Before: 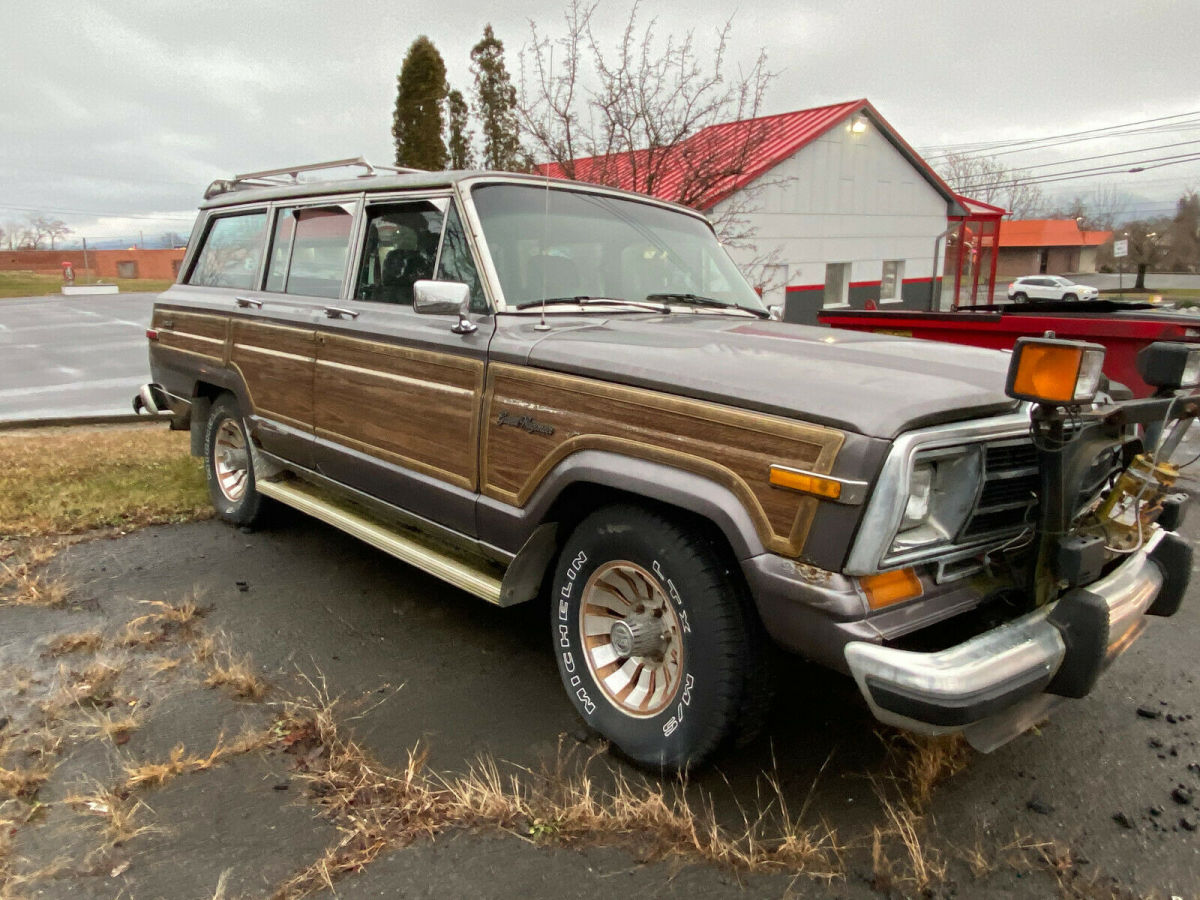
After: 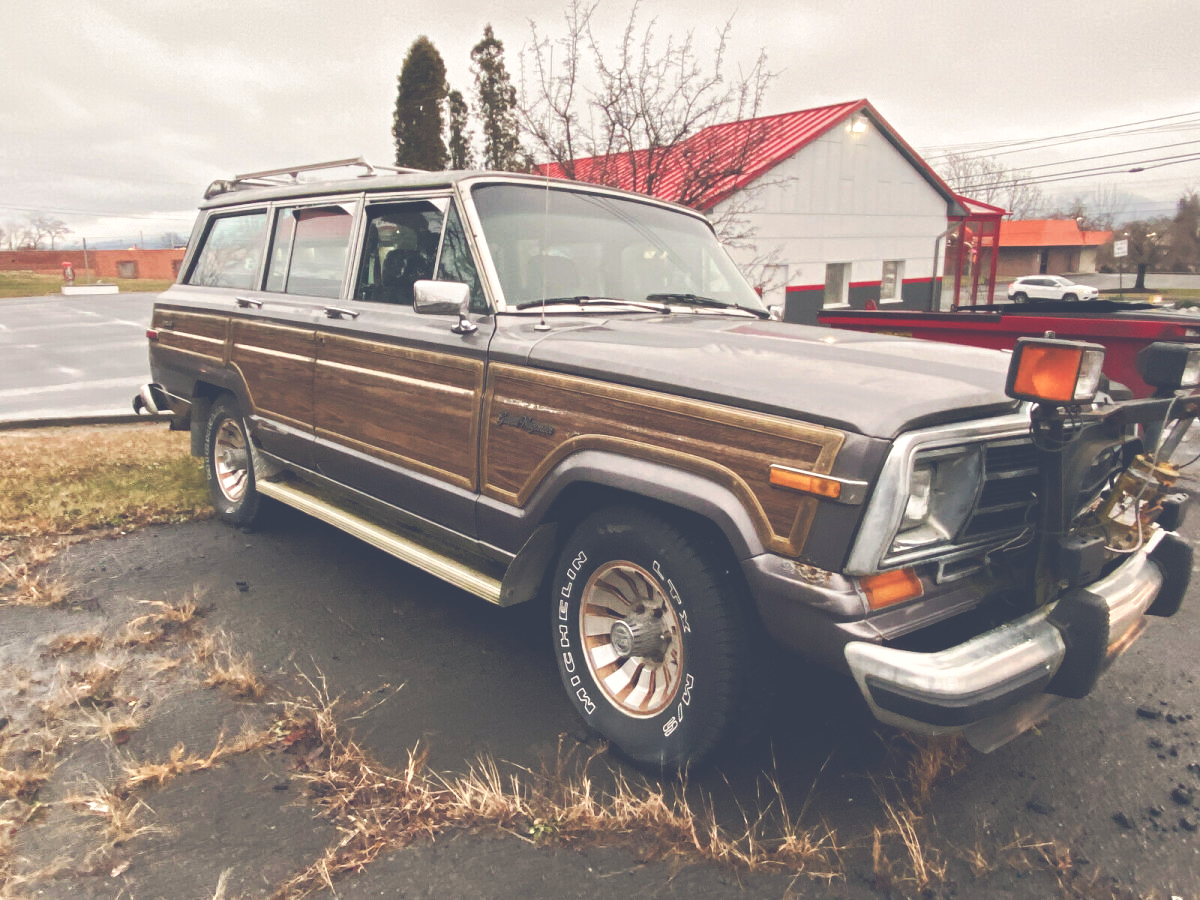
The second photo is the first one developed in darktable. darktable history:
color balance rgb: highlights gain › chroma 2.94%, highlights gain › hue 60.57°, global offset › chroma 0.25%, global offset › hue 256.52°, perceptual saturation grading › global saturation 20%, perceptual saturation grading › highlights -50%, perceptual saturation grading › shadows 30%, contrast 15%
exposure: black level correction -0.062, exposure -0.05 EV, compensate highlight preservation false
tone equalizer: -8 EV -0.002 EV, -7 EV 0.005 EV, -6 EV -0.009 EV, -5 EV 0.011 EV, -4 EV -0.012 EV, -3 EV 0.007 EV, -2 EV -0.062 EV, -1 EV -0.293 EV, +0 EV -0.582 EV, smoothing diameter 2%, edges refinement/feathering 20, mask exposure compensation -1.57 EV, filter diffusion 5
tone curve: curves: ch0 [(0, 0) (0.003, 0.009) (0.011, 0.019) (0.025, 0.034) (0.044, 0.057) (0.069, 0.082) (0.1, 0.104) (0.136, 0.131) (0.177, 0.165) (0.224, 0.212) (0.277, 0.279) (0.335, 0.342) (0.399, 0.401) (0.468, 0.477) (0.543, 0.572) (0.623, 0.675) (0.709, 0.772) (0.801, 0.85) (0.898, 0.942) (1, 1)], preserve colors none
